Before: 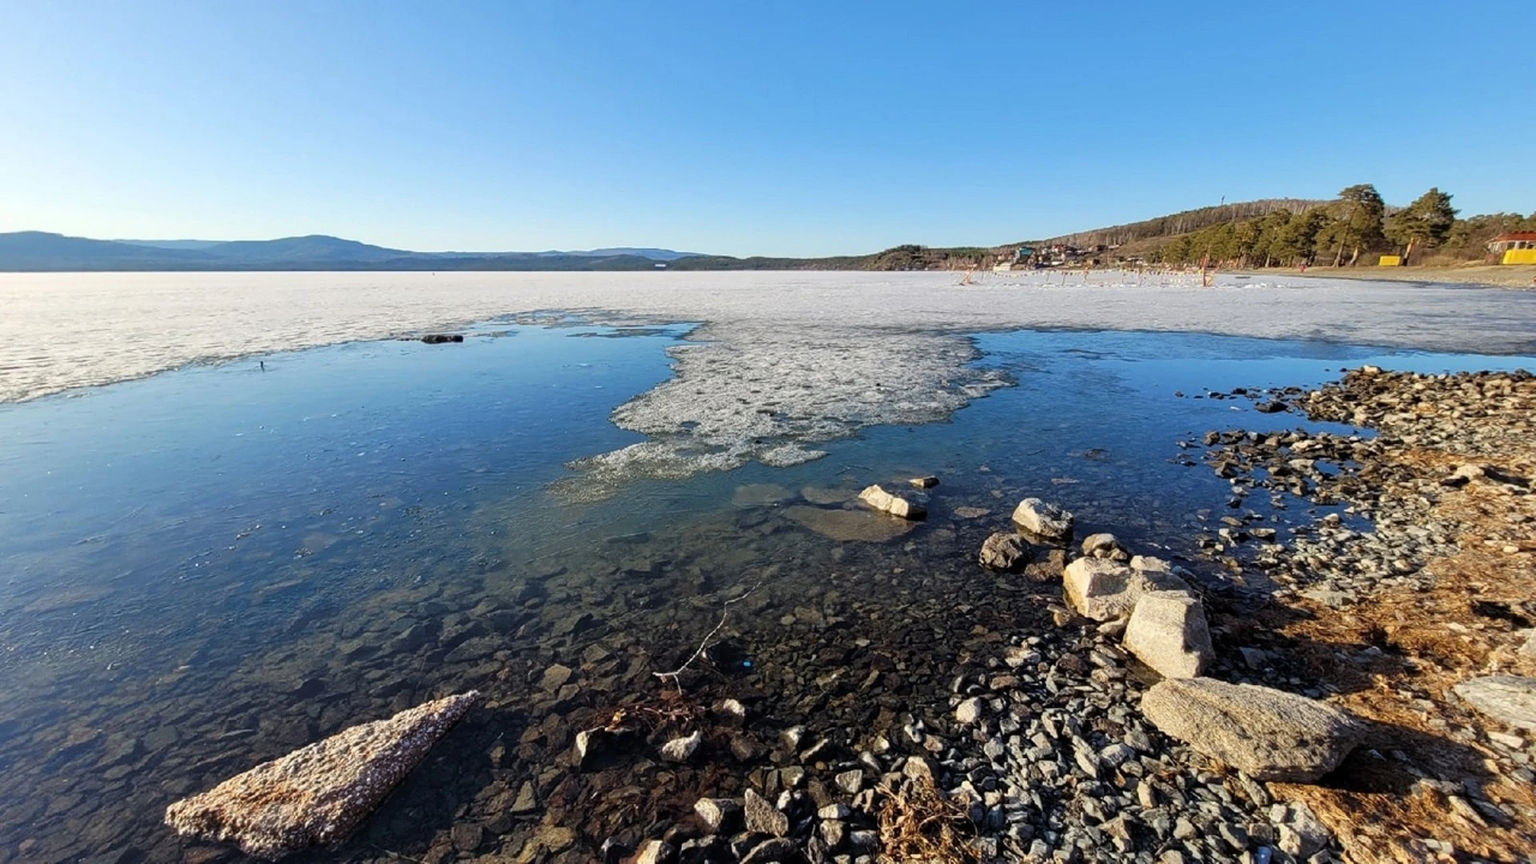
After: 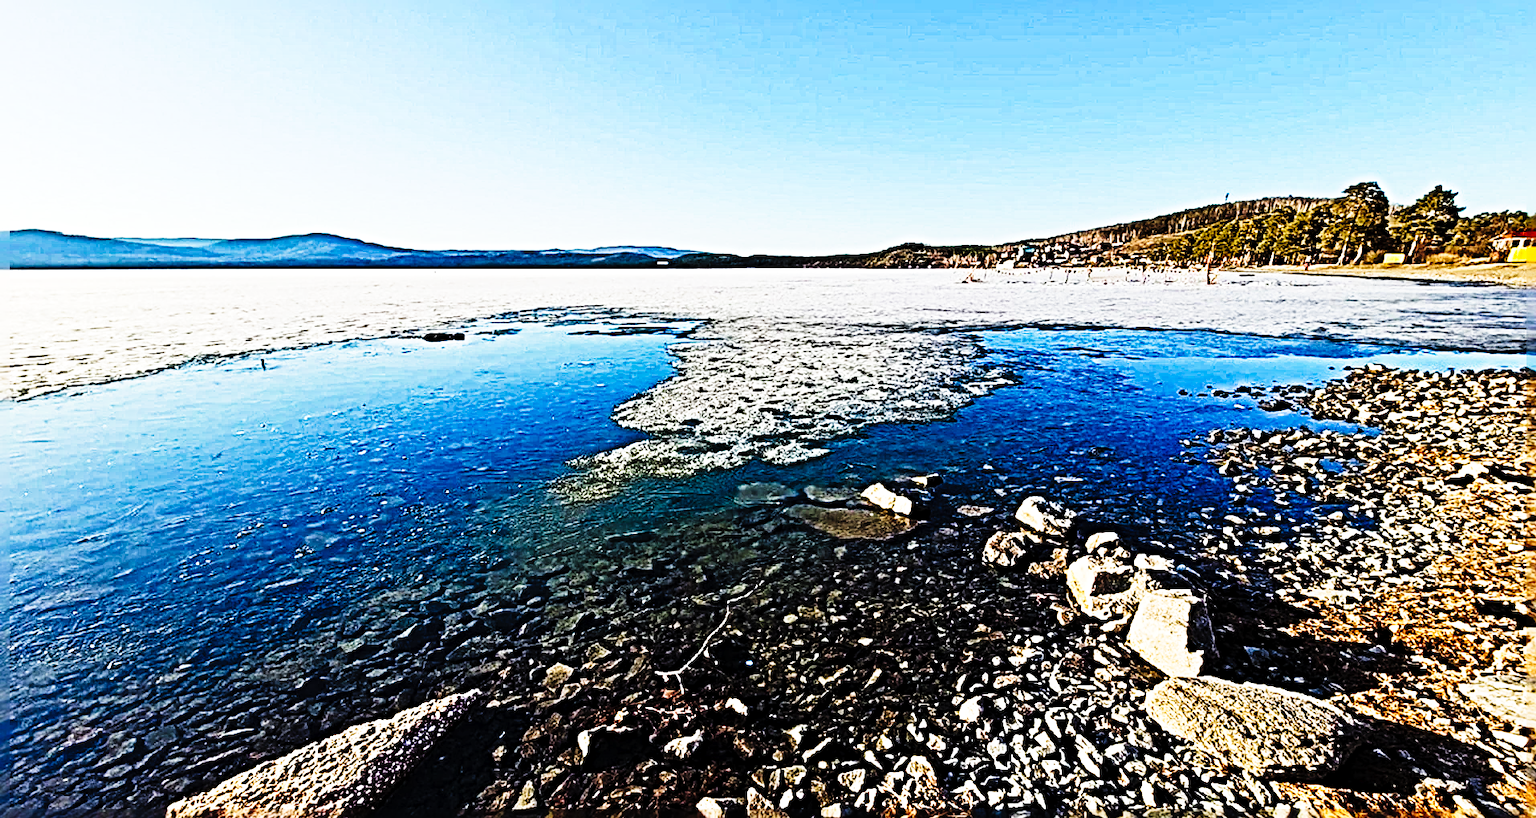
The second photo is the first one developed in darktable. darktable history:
sharpen: radius 6.3, amount 1.8, threshold 0
crop: top 0.448%, right 0.264%, bottom 5.045%
velvia: on, module defaults
tone curve: curves: ch0 [(0, 0) (0.003, 0.005) (0.011, 0.008) (0.025, 0.01) (0.044, 0.014) (0.069, 0.017) (0.1, 0.022) (0.136, 0.028) (0.177, 0.037) (0.224, 0.049) (0.277, 0.091) (0.335, 0.168) (0.399, 0.292) (0.468, 0.463) (0.543, 0.637) (0.623, 0.792) (0.709, 0.903) (0.801, 0.963) (0.898, 0.985) (1, 1)], preserve colors none
